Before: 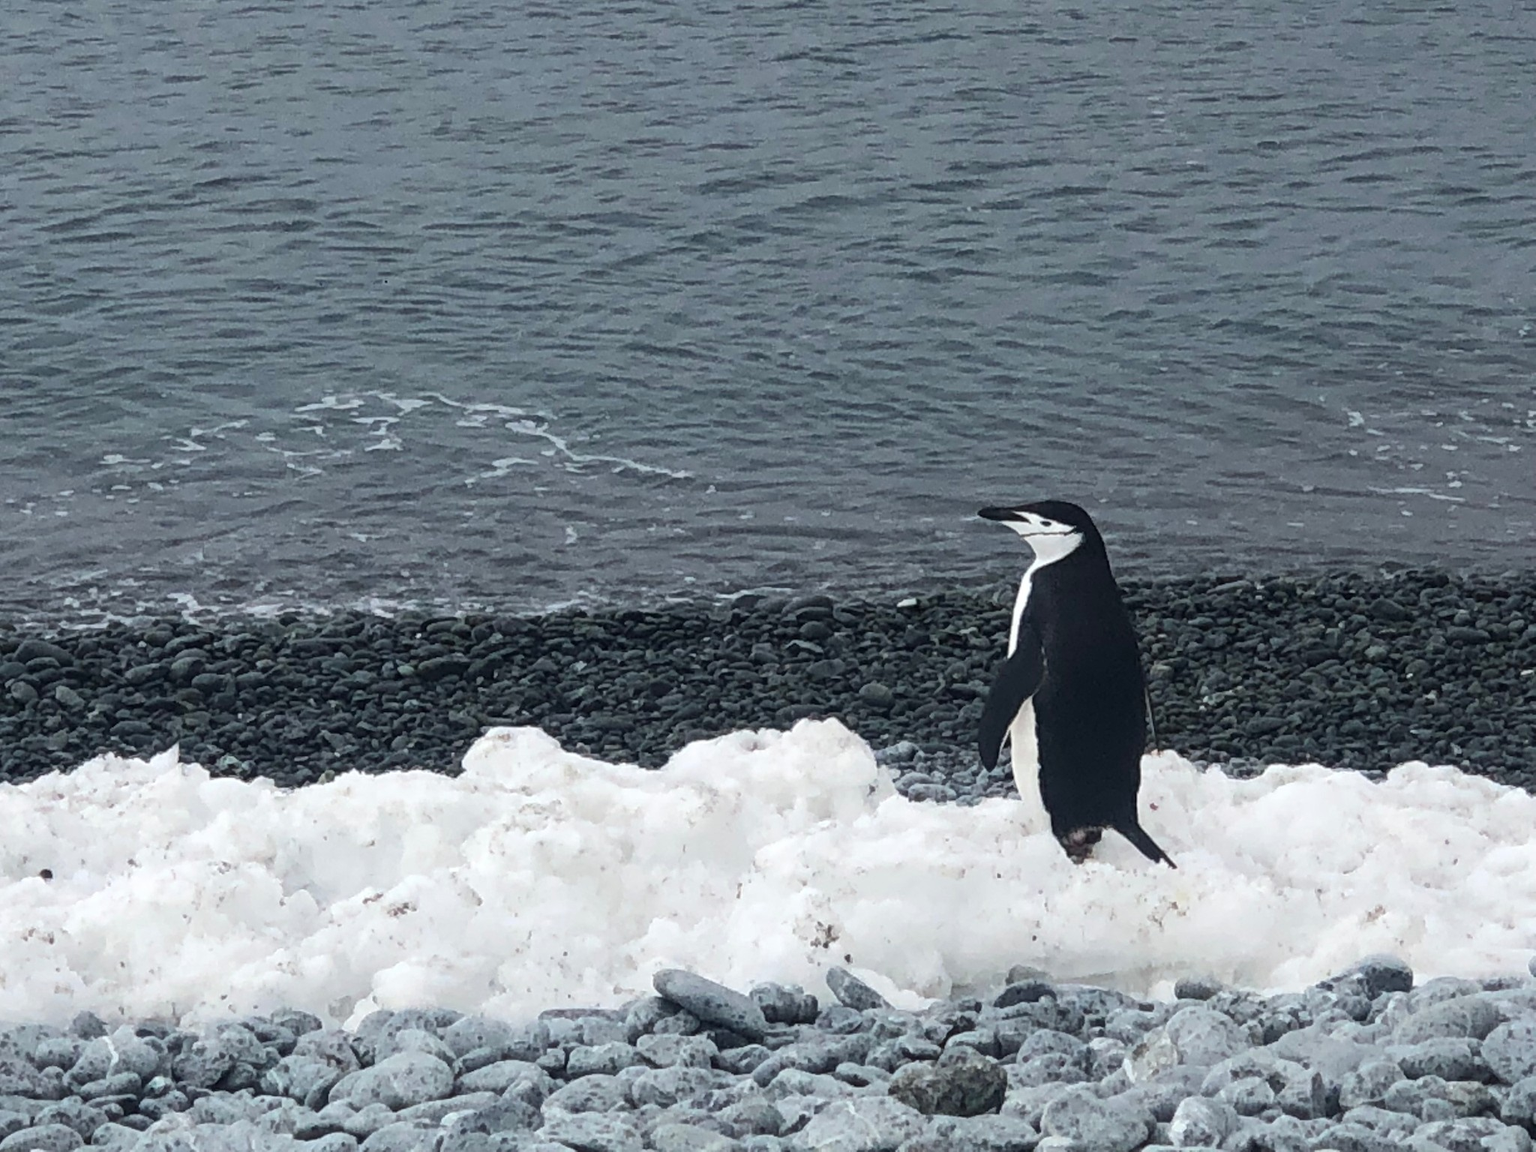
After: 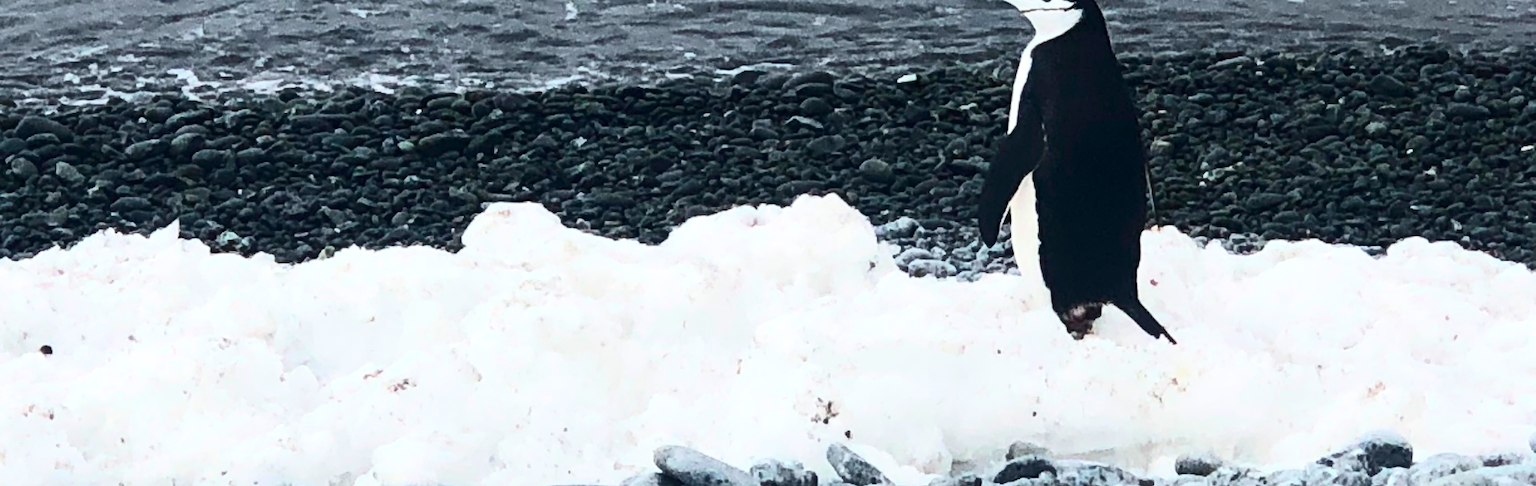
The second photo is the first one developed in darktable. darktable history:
contrast brightness saturation: contrast 0.407, brightness 0.113, saturation 0.209
crop: top 45.556%, bottom 12.2%
